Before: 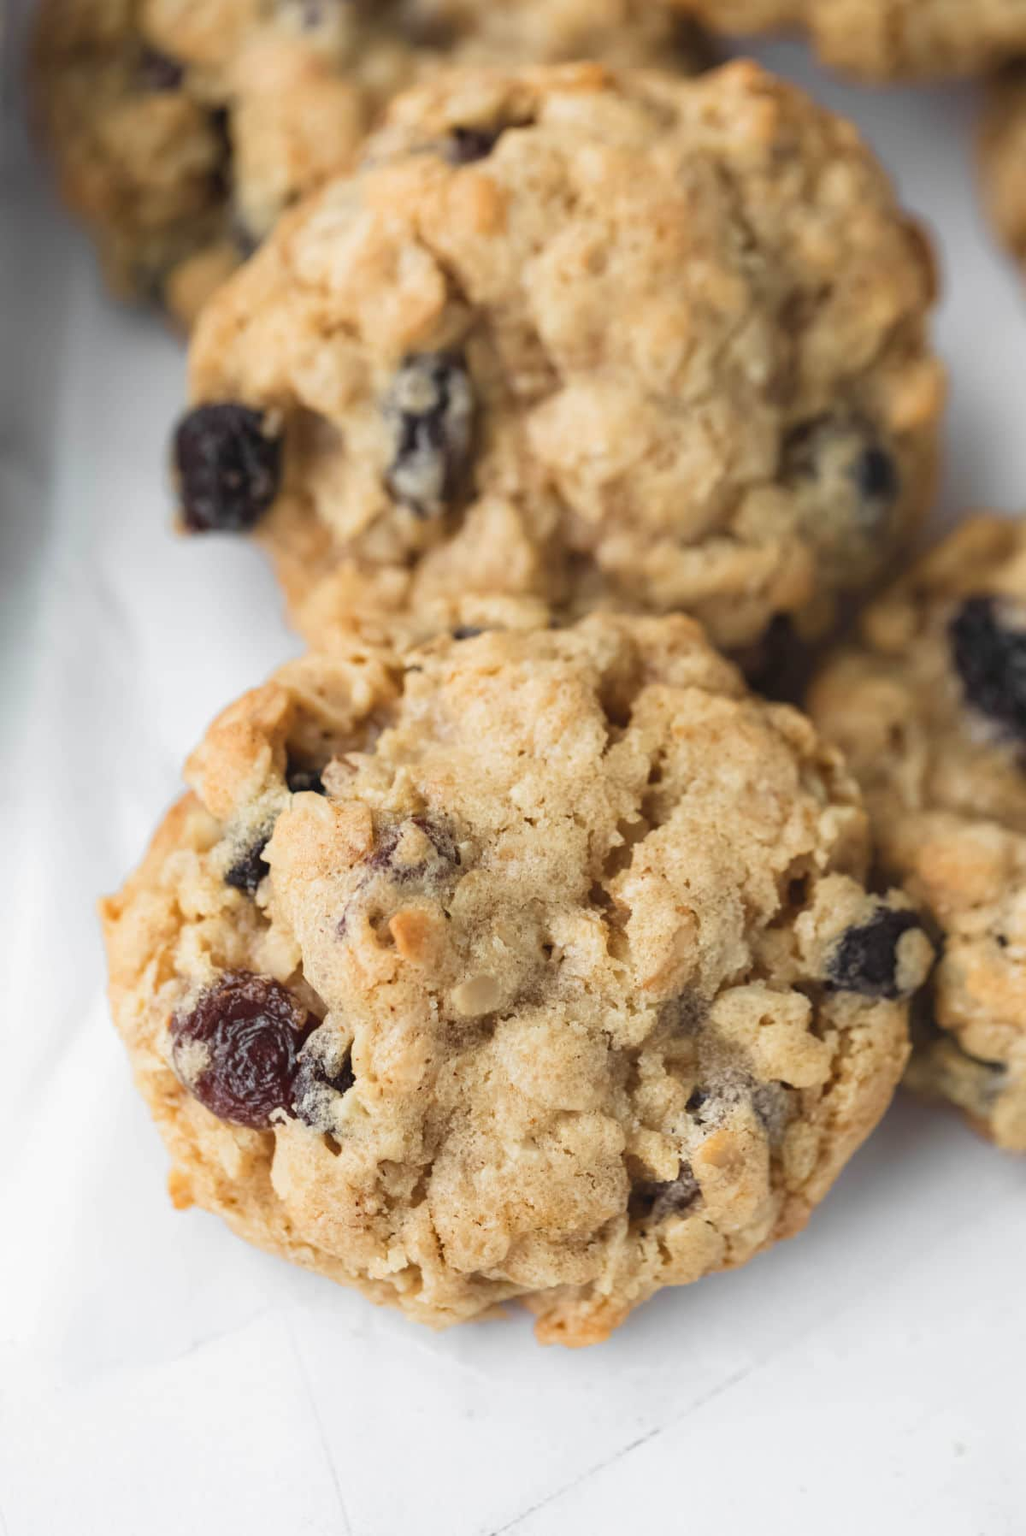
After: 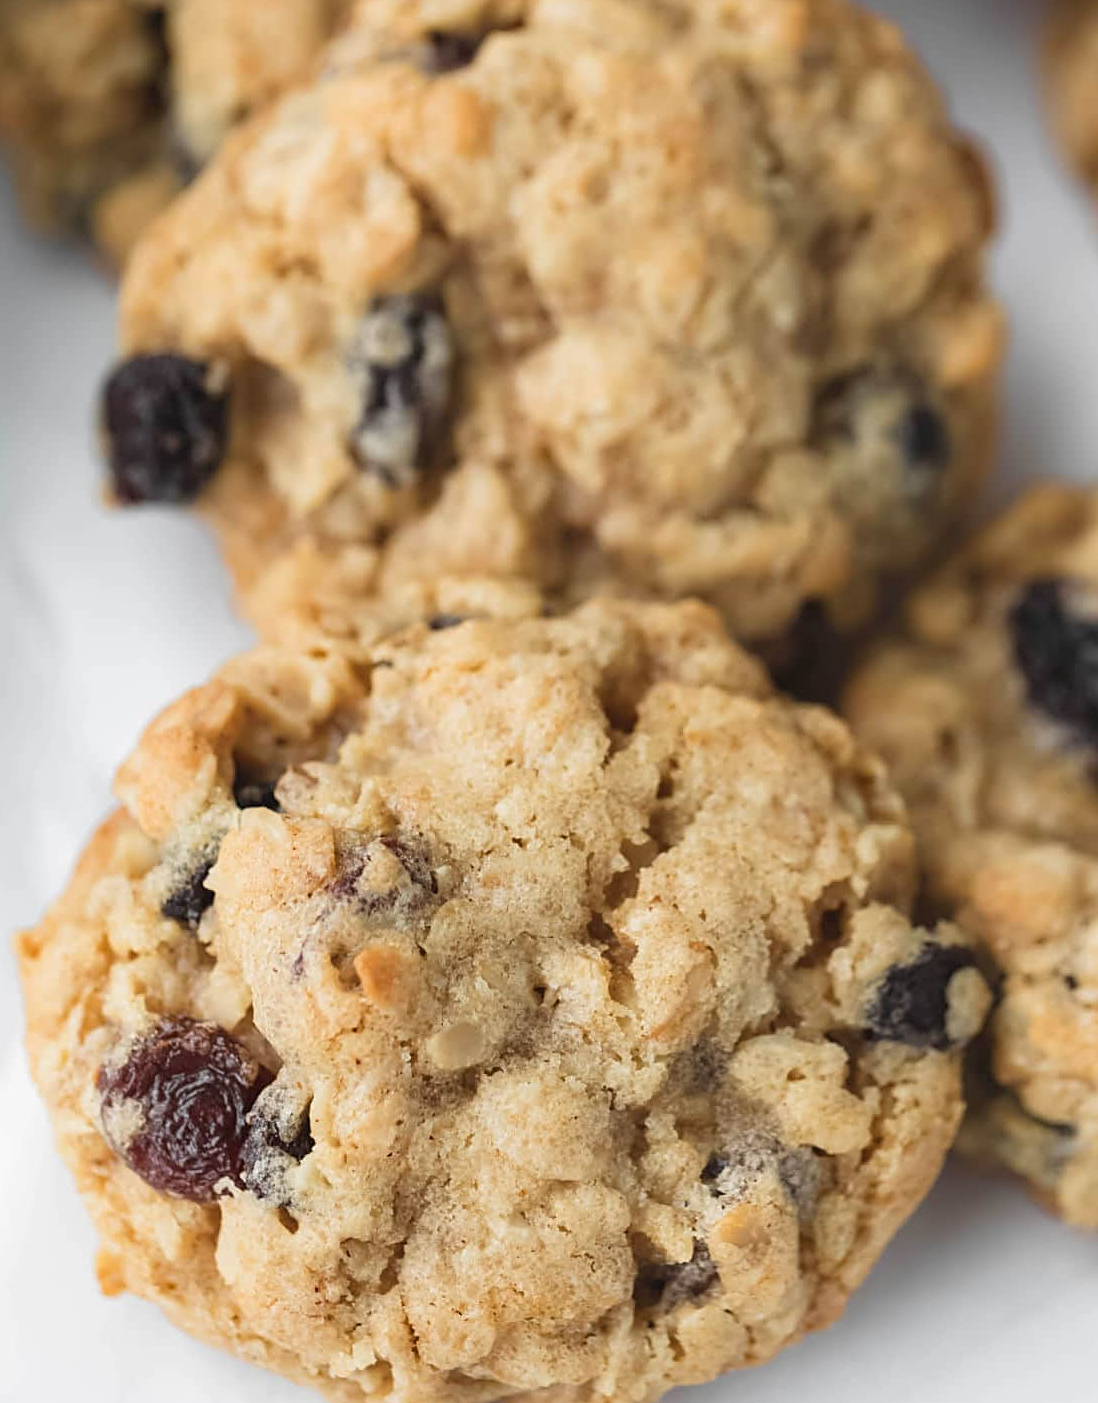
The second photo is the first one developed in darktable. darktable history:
sharpen: on, module defaults
crop: left 8.499%, top 6.616%, bottom 15.235%
